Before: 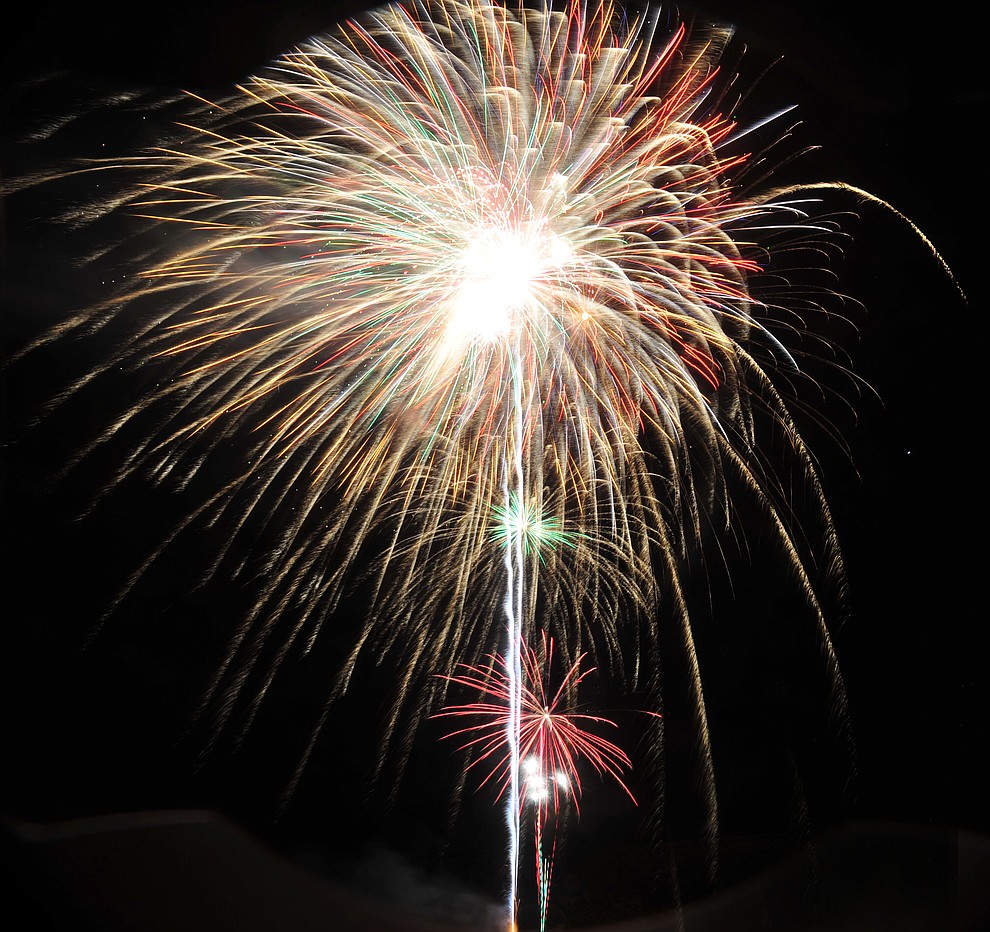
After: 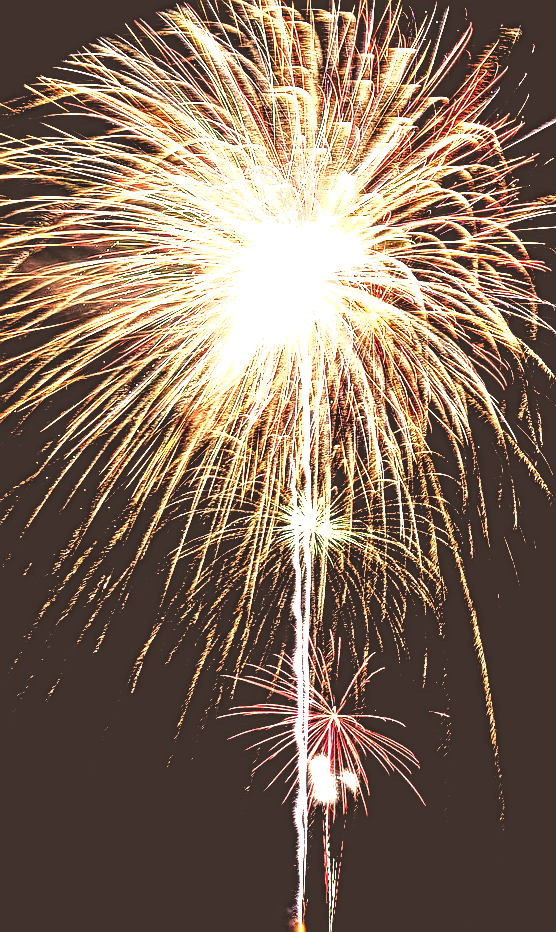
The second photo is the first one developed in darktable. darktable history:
local contrast: mode bilateral grid, contrast 20, coarseness 3, detail 300%, midtone range 0.2
crop: left 21.496%, right 22.254%
color correction: highlights a* 40, highlights b* 40, saturation 0.69
exposure: black level correction 0.01, exposure 1 EV, compensate highlight preservation false
base curve: curves: ch0 [(0, 0.036) (0.083, 0.04) (0.804, 1)], preserve colors none
sharpen: amount 0.2
